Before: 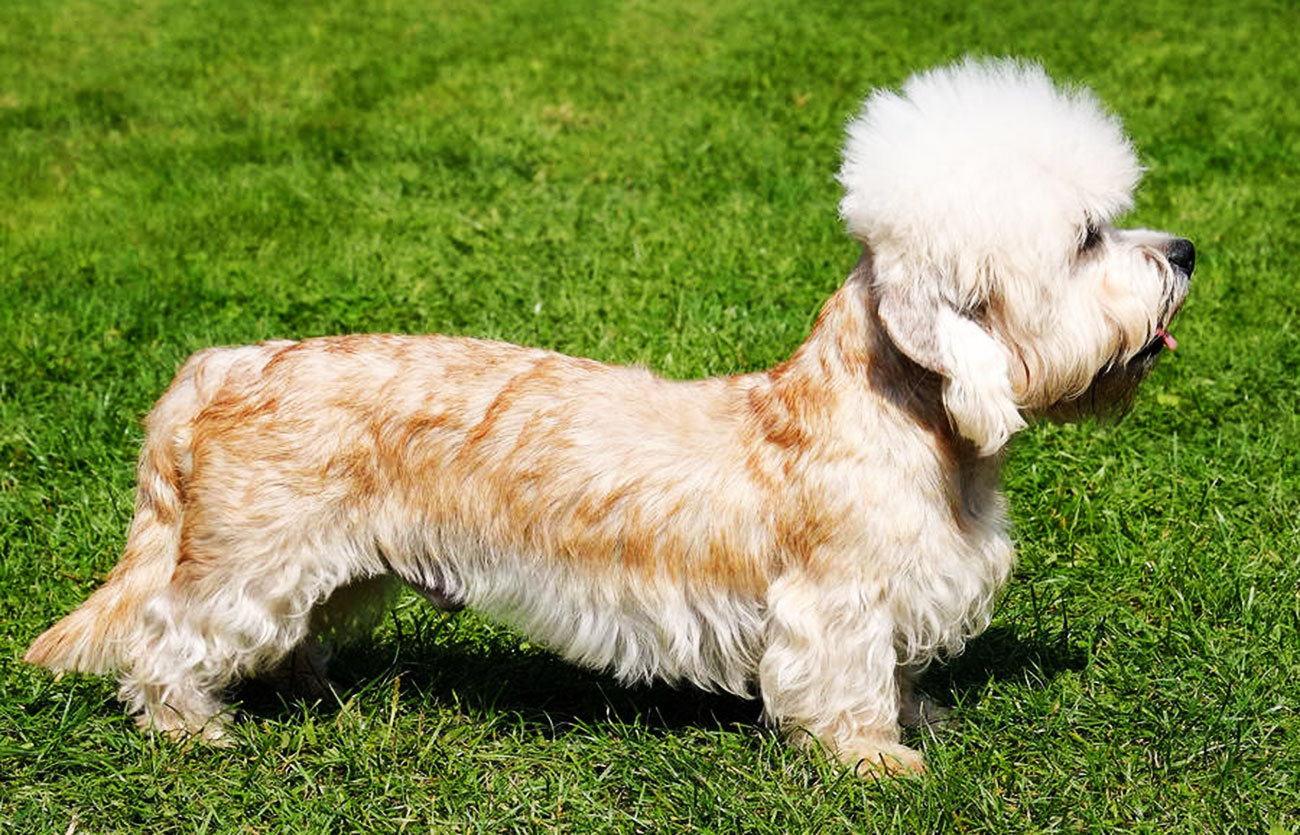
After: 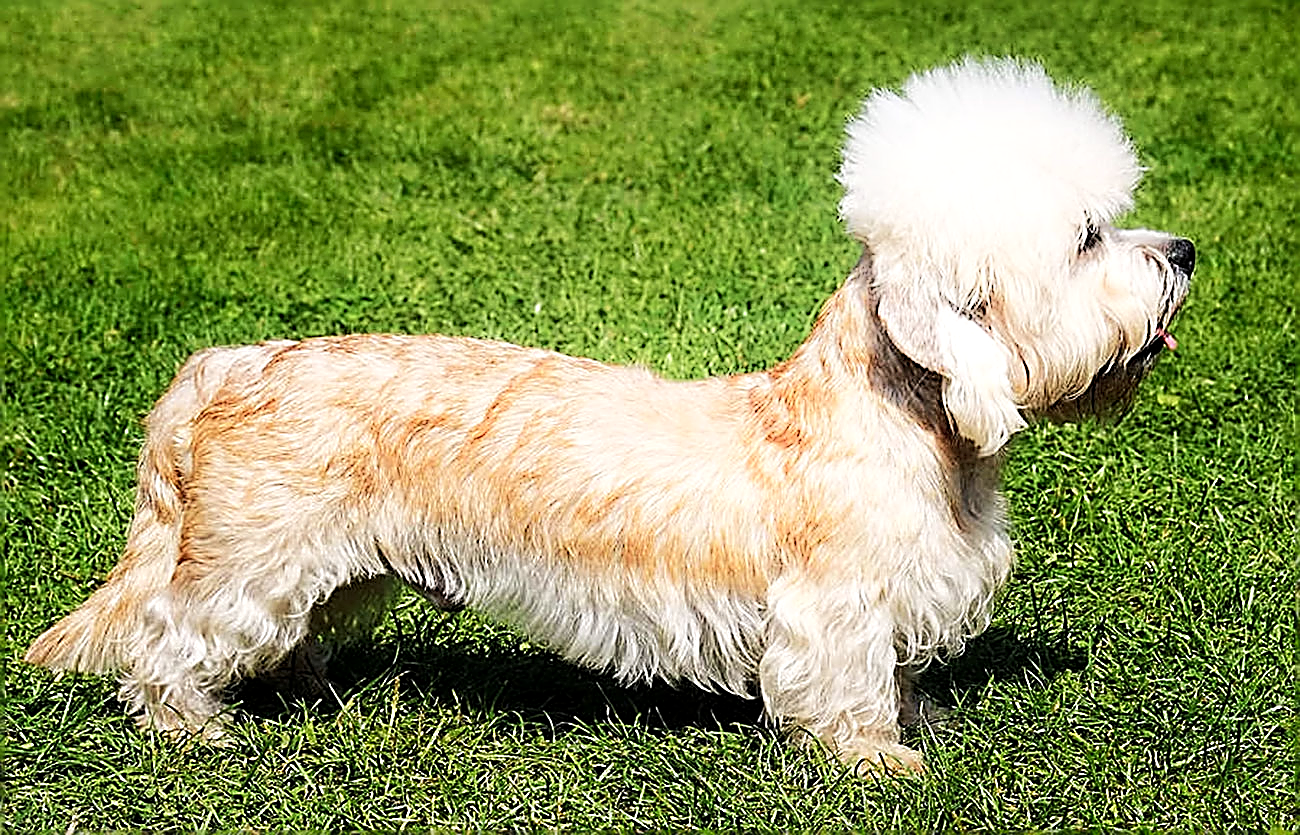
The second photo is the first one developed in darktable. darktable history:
local contrast: highlights 100%, shadows 100%, detail 120%, midtone range 0.2
shadows and highlights: shadows -90, highlights 90, soften with gaussian
sharpen: amount 2
